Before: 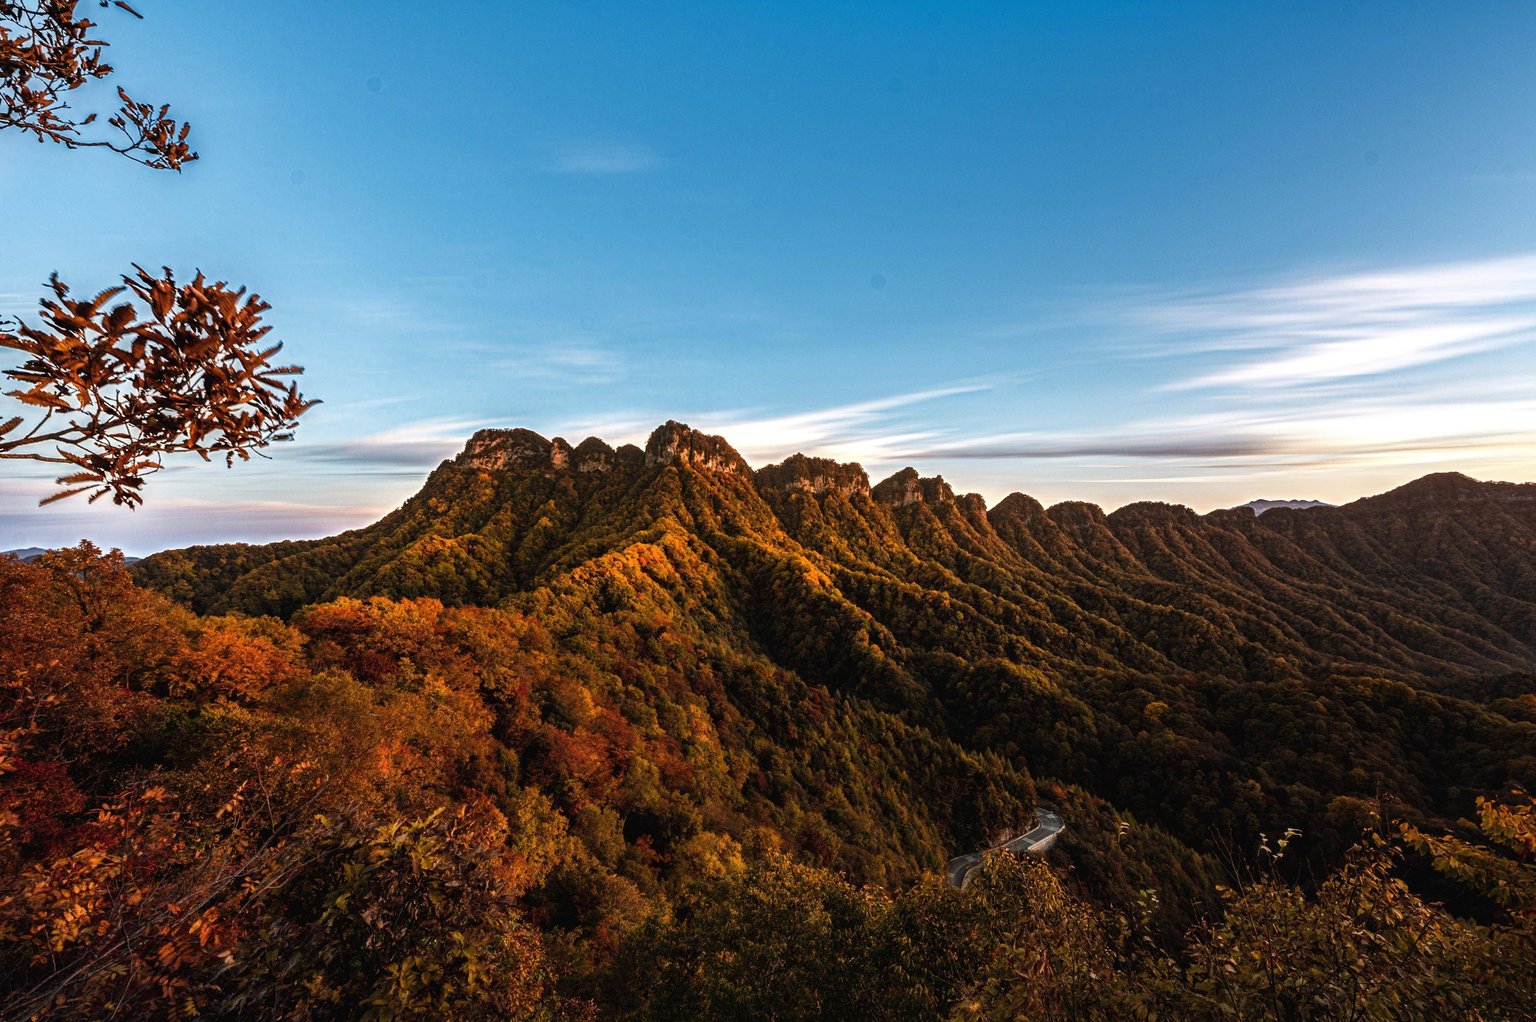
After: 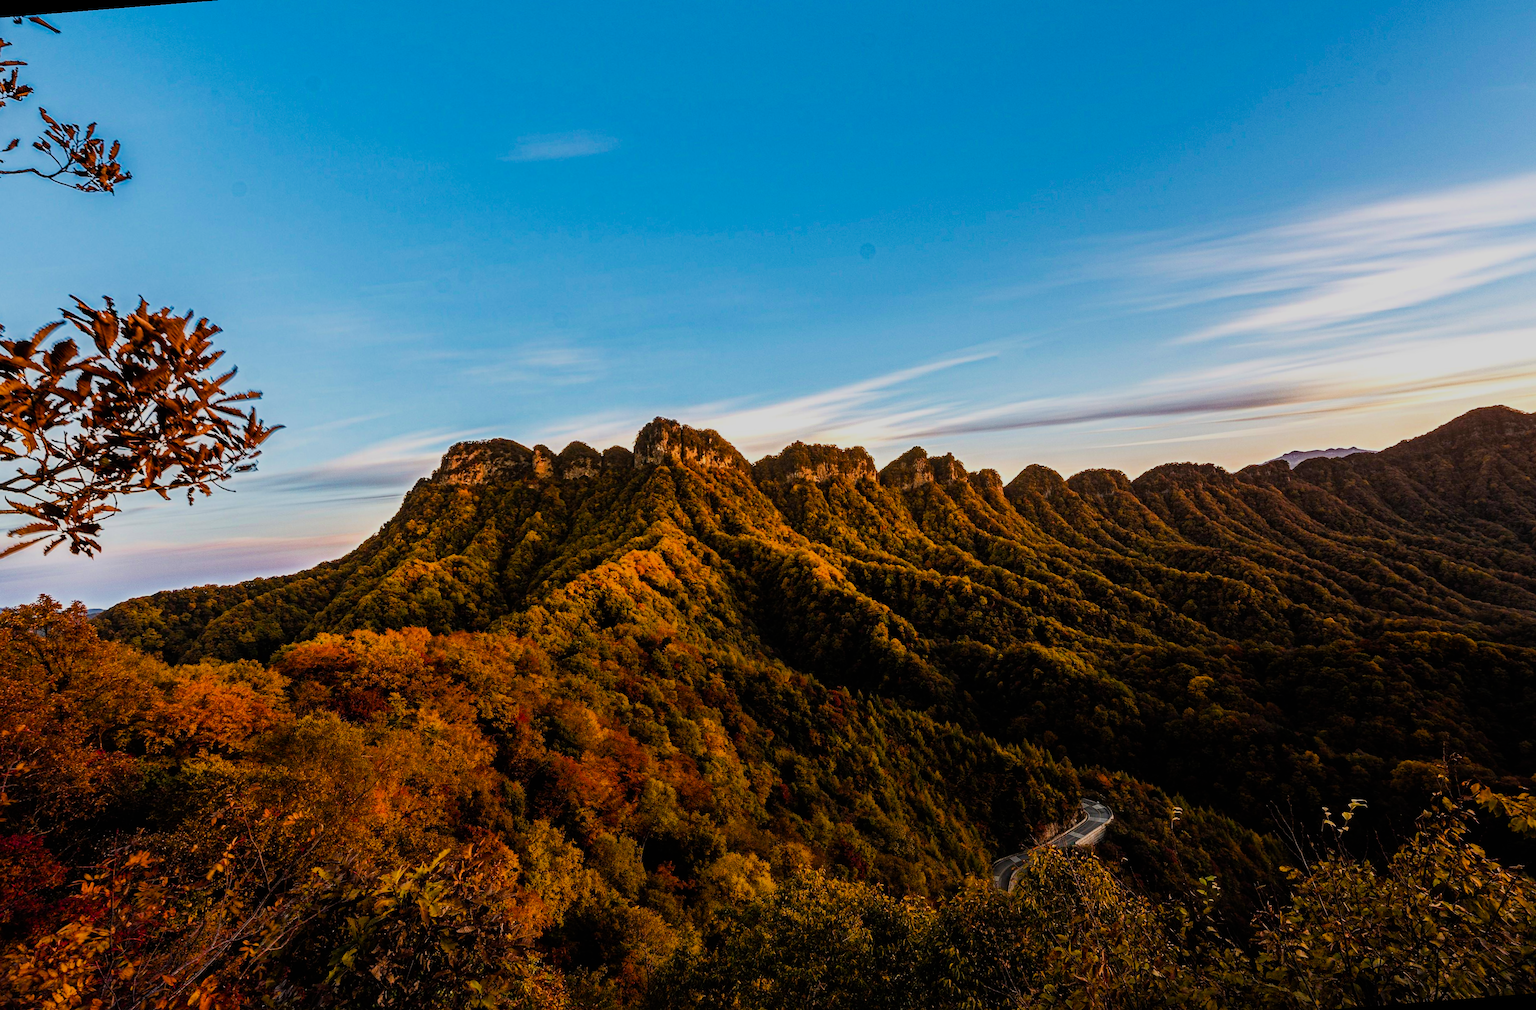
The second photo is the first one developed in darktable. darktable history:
sharpen: radius 1, threshold 1
rotate and perspective: rotation -4.57°, crop left 0.054, crop right 0.944, crop top 0.087, crop bottom 0.914
filmic rgb: black relative exposure -7.65 EV, white relative exposure 4.56 EV, hardness 3.61
color balance rgb: linear chroma grading › global chroma 15%, perceptual saturation grading › global saturation 30%
